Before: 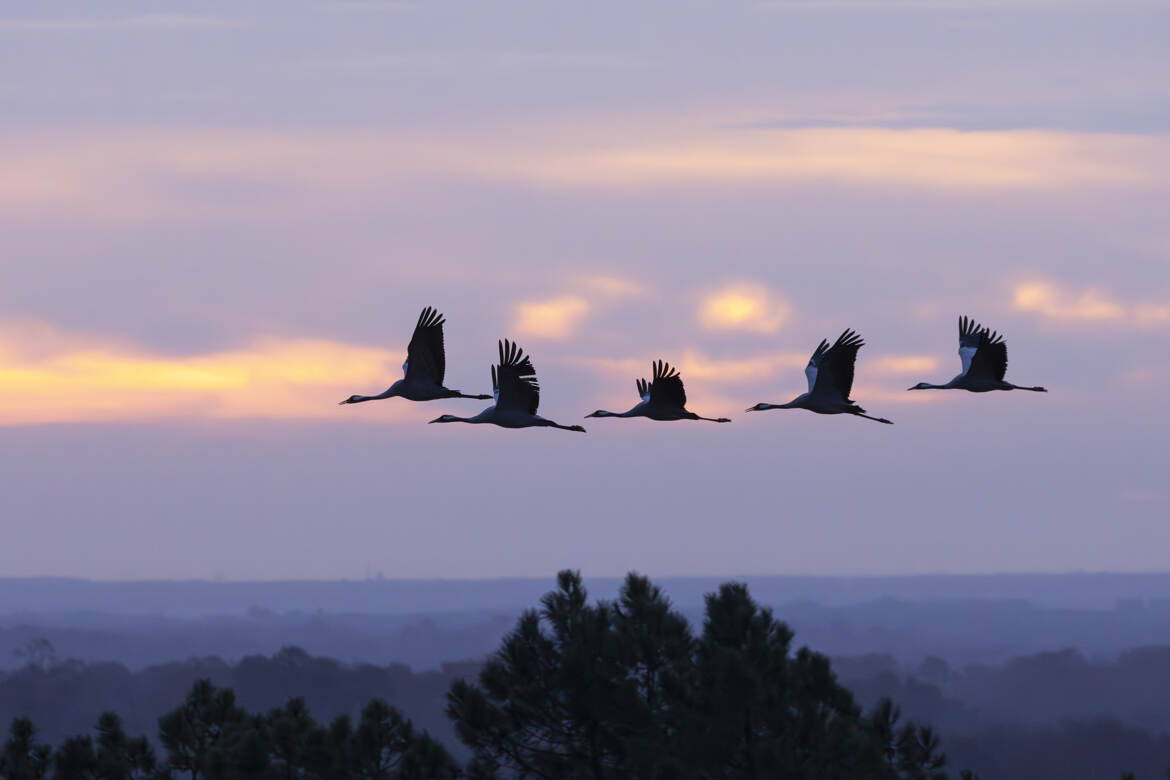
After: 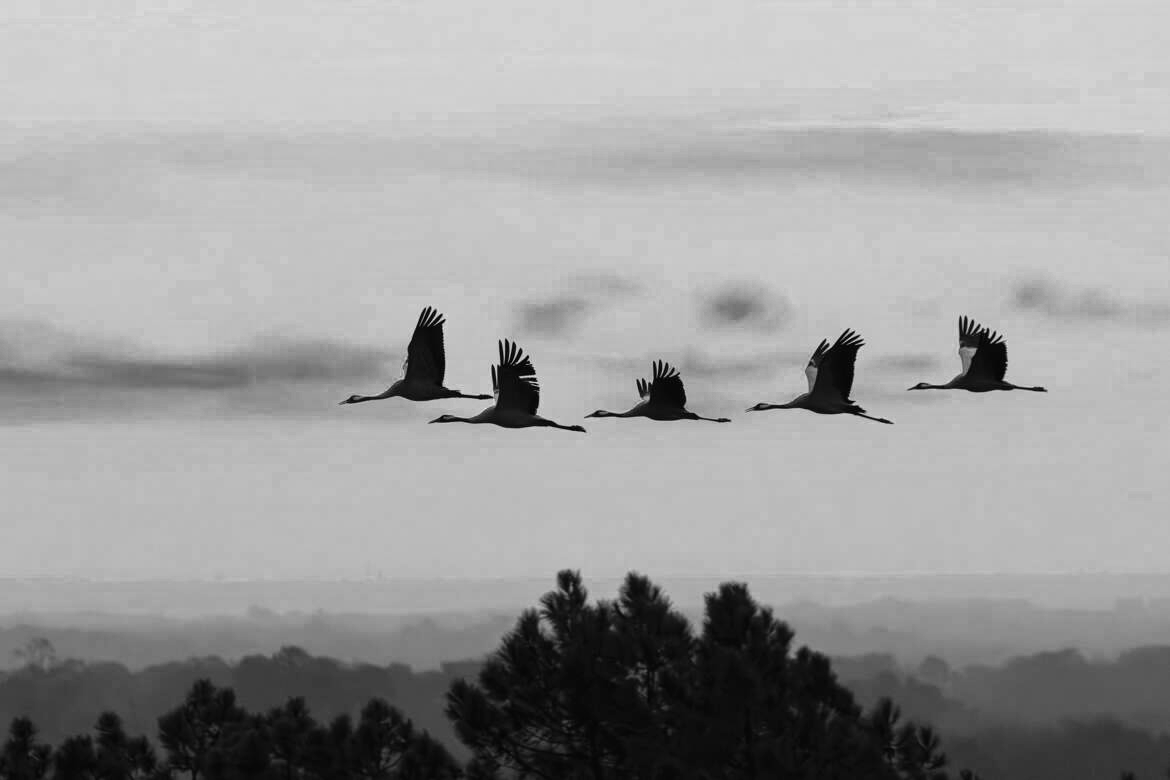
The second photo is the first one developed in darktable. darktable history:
color zones: curves: ch0 [(0.287, 0.048) (0.493, 0.484) (0.737, 0.816)]; ch1 [(0, 0) (0.143, 0) (0.286, 0) (0.429, 0) (0.571, 0) (0.714, 0) (0.857, 0)]
exposure: black level correction -0.001, exposure 0.079 EV, compensate highlight preservation false
